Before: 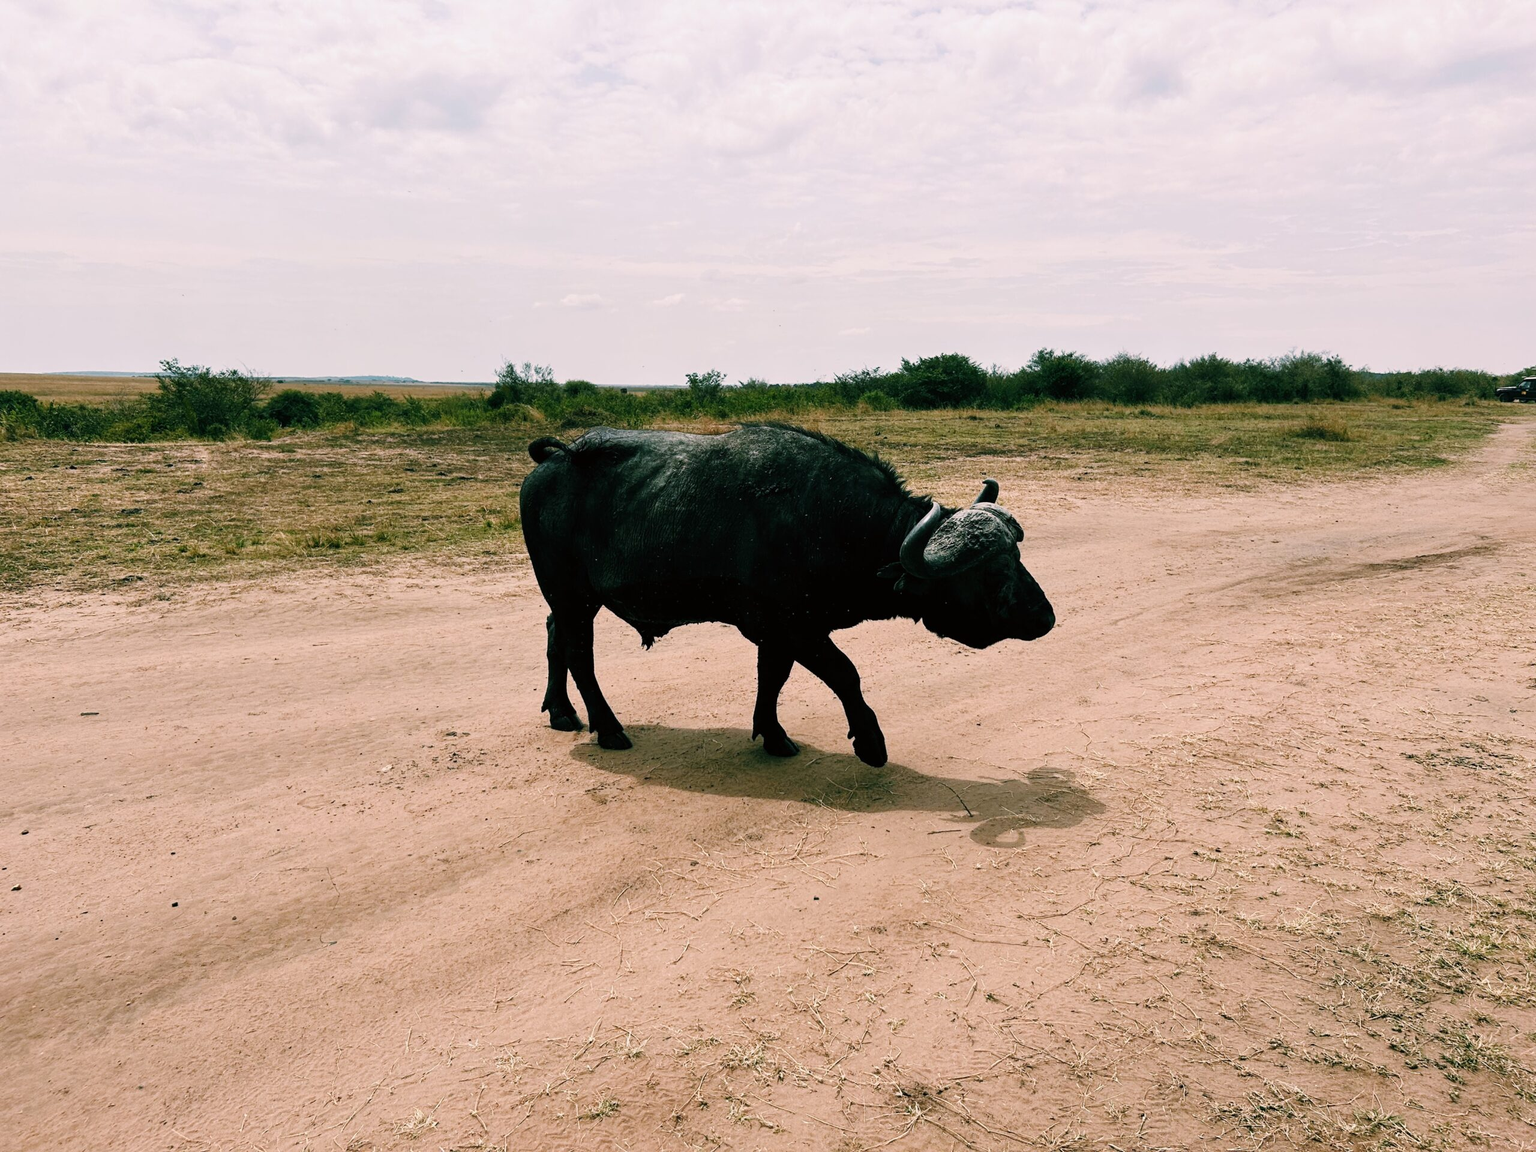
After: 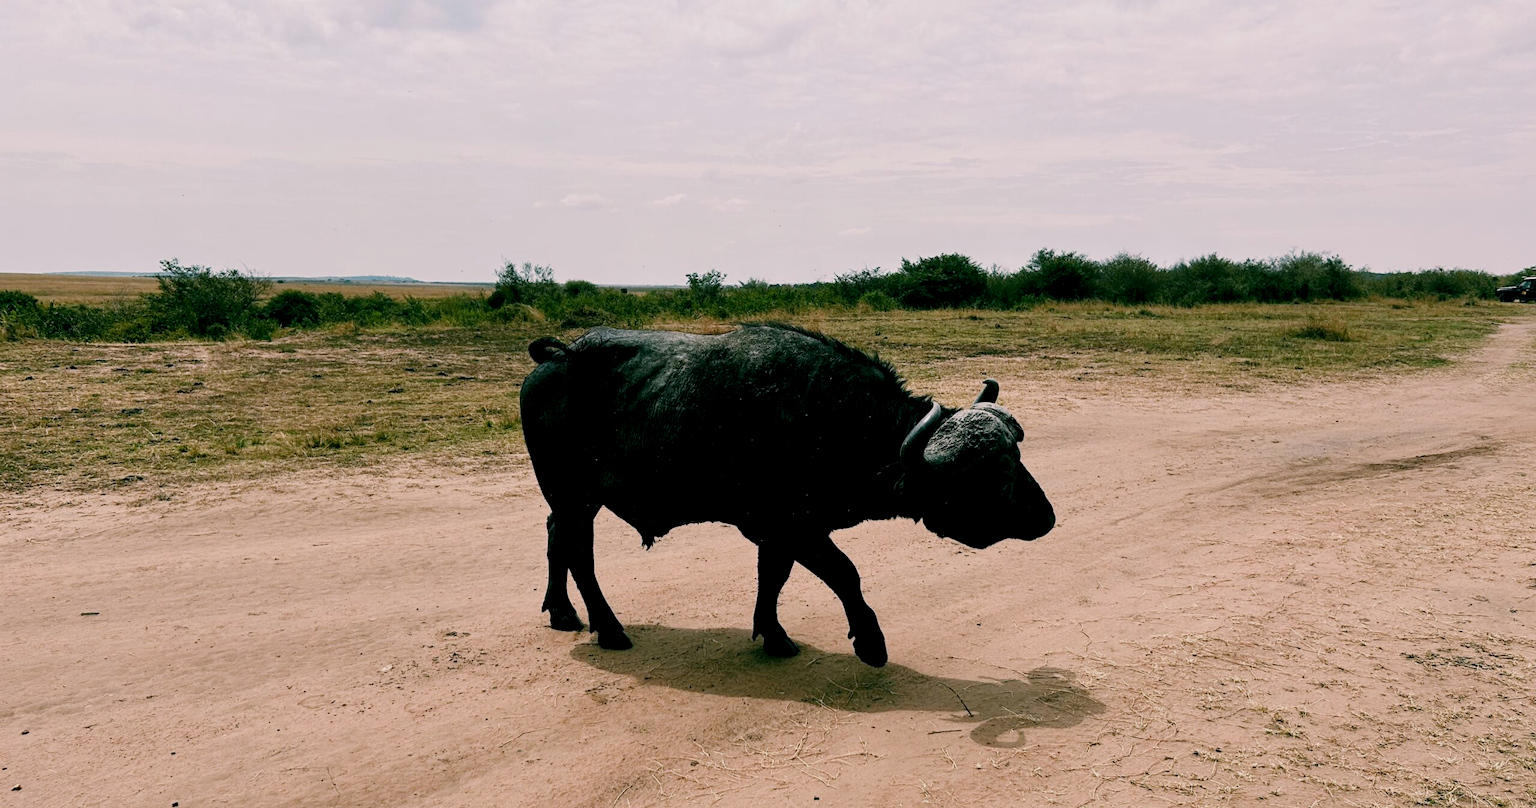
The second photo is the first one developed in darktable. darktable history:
crop and rotate: top 8.736%, bottom 21.027%
exposure: black level correction 0.006, exposure -0.226 EV, compensate exposure bias true, compensate highlight preservation false
